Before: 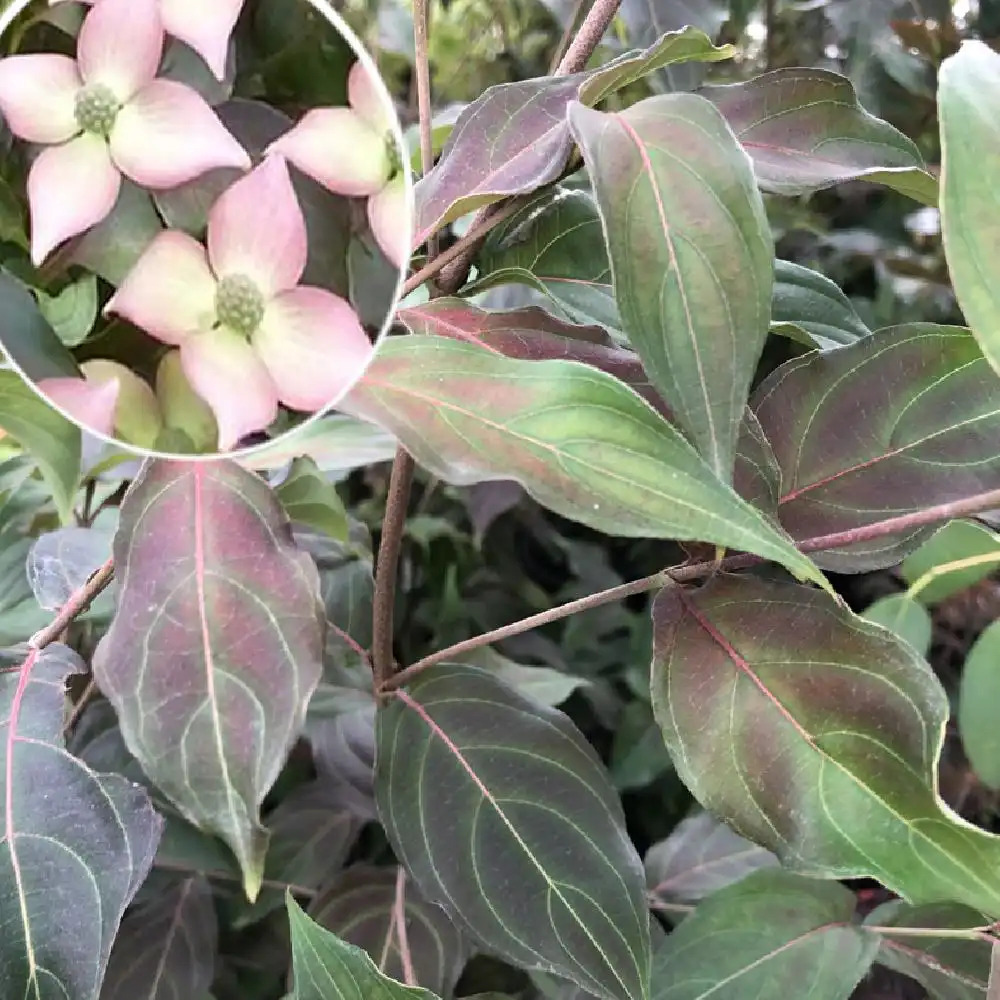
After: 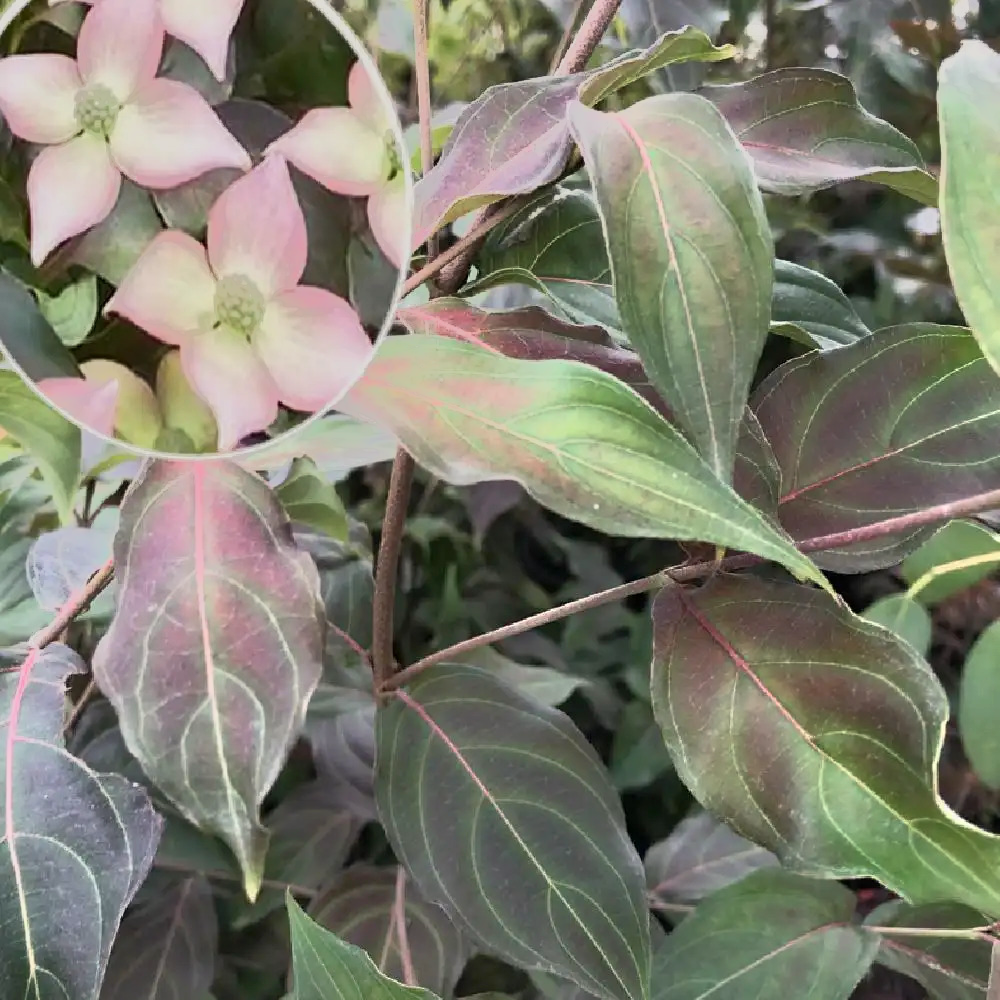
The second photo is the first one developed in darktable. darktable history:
tone equalizer: -7 EV -0.63 EV, -6 EV 1 EV, -5 EV -0.45 EV, -4 EV 0.43 EV, -3 EV 0.41 EV, -2 EV 0.15 EV, -1 EV -0.15 EV, +0 EV -0.39 EV, smoothing diameter 25%, edges refinement/feathering 10, preserve details guided filter
white balance: red 1.009, blue 0.985
